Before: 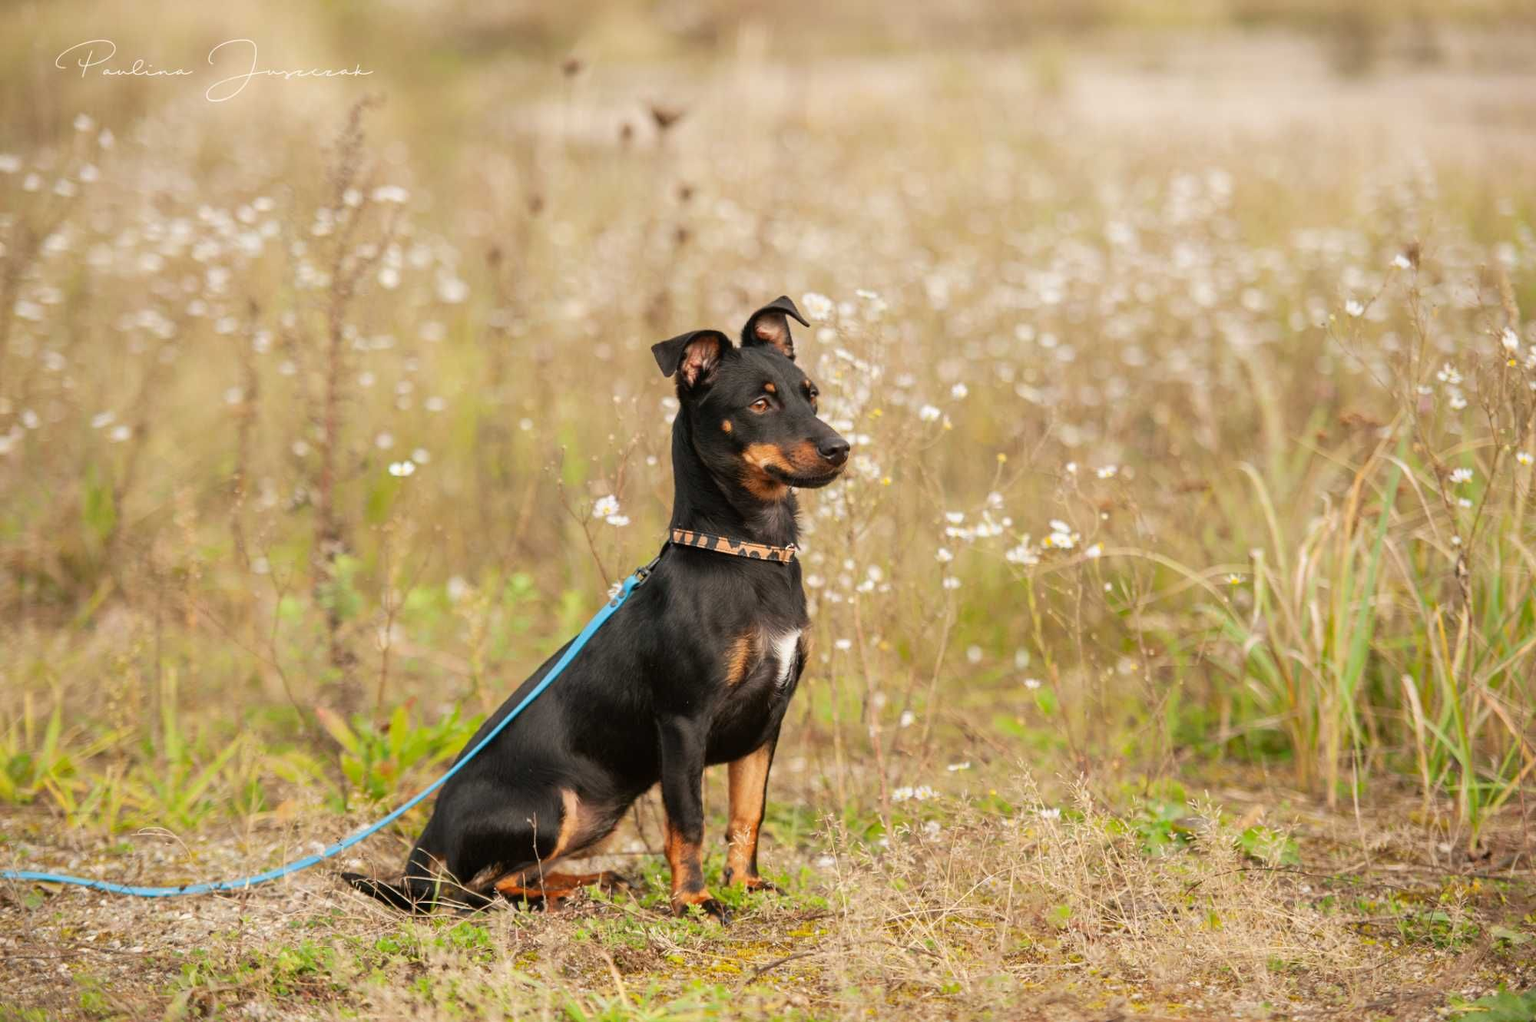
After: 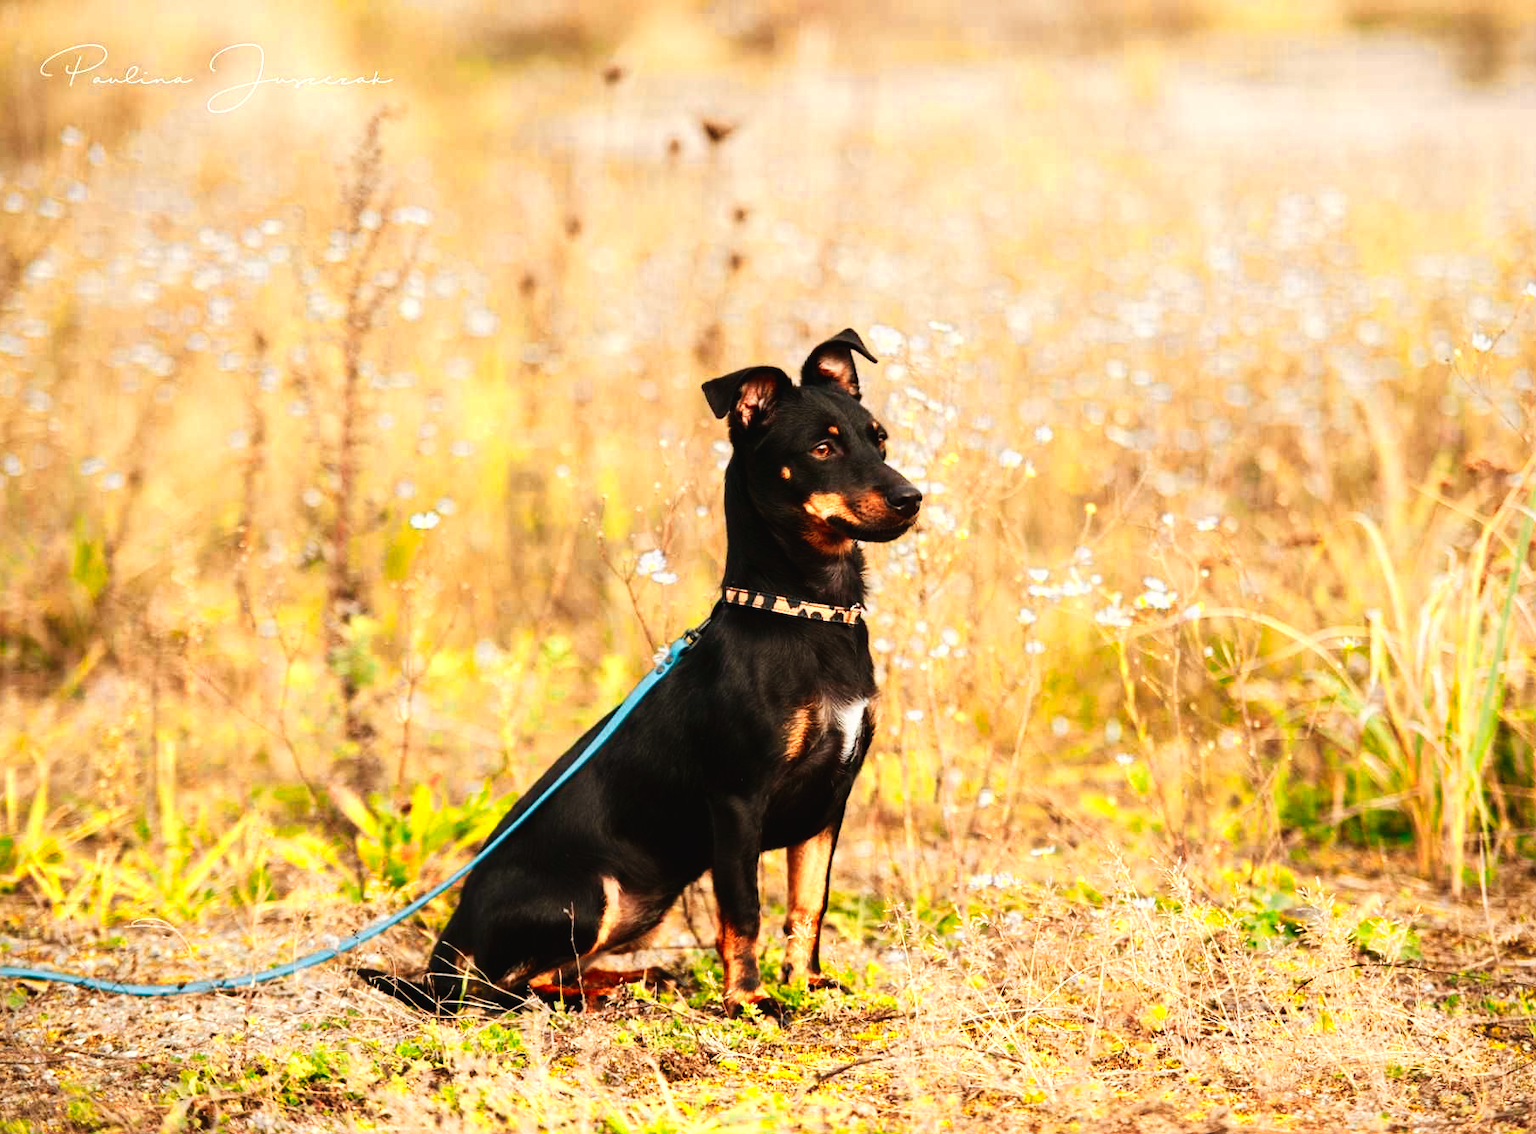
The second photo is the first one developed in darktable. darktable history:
exposure: compensate exposure bias true, compensate highlight preservation false
color zones: curves: ch0 [(0.018, 0.548) (0.224, 0.64) (0.425, 0.447) (0.675, 0.575) (0.732, 0.579)]; ch1 [(0.066, 0.487) (0.25, 0.5) (0.404, 0.43) (0.75, 0.421) (0.956, 0.421)]; ch2 [(0.044, 0.561) (0.215, 0.465) (0.399, 0.544) (0.465, 0.548) (0.614, 0.447) (0.724, 0.43) (0.882, 0.623) (0.956, 0.632)]
crop and rotate: left 1.283%, right 8.574%
contrast brightness saturation: brightness -0.254, saturation 0.196
tone curve: curves: ch0 [(0, 0.023) (0.087, 0.065) (0.184, 0.168) (0.45, 0.54) (0.57, 0.683) (0.722, 0.825) (0.877, 0.948) (1, 1)]; ch1 [(0, 0) (0.388, 0.369) (0.44, 0.45) (0.495, 0.491) (0.534, 0.528) (0.657, 0.655) (1, 1)]; ch2 [(0, 0) (0.353, 0.317) (0.408, 0.427) (0.5, 0.497) (0.534, 0.544) (0.576, 0.605) (0.625, 0.631) (1, 1)], preserve colors none
